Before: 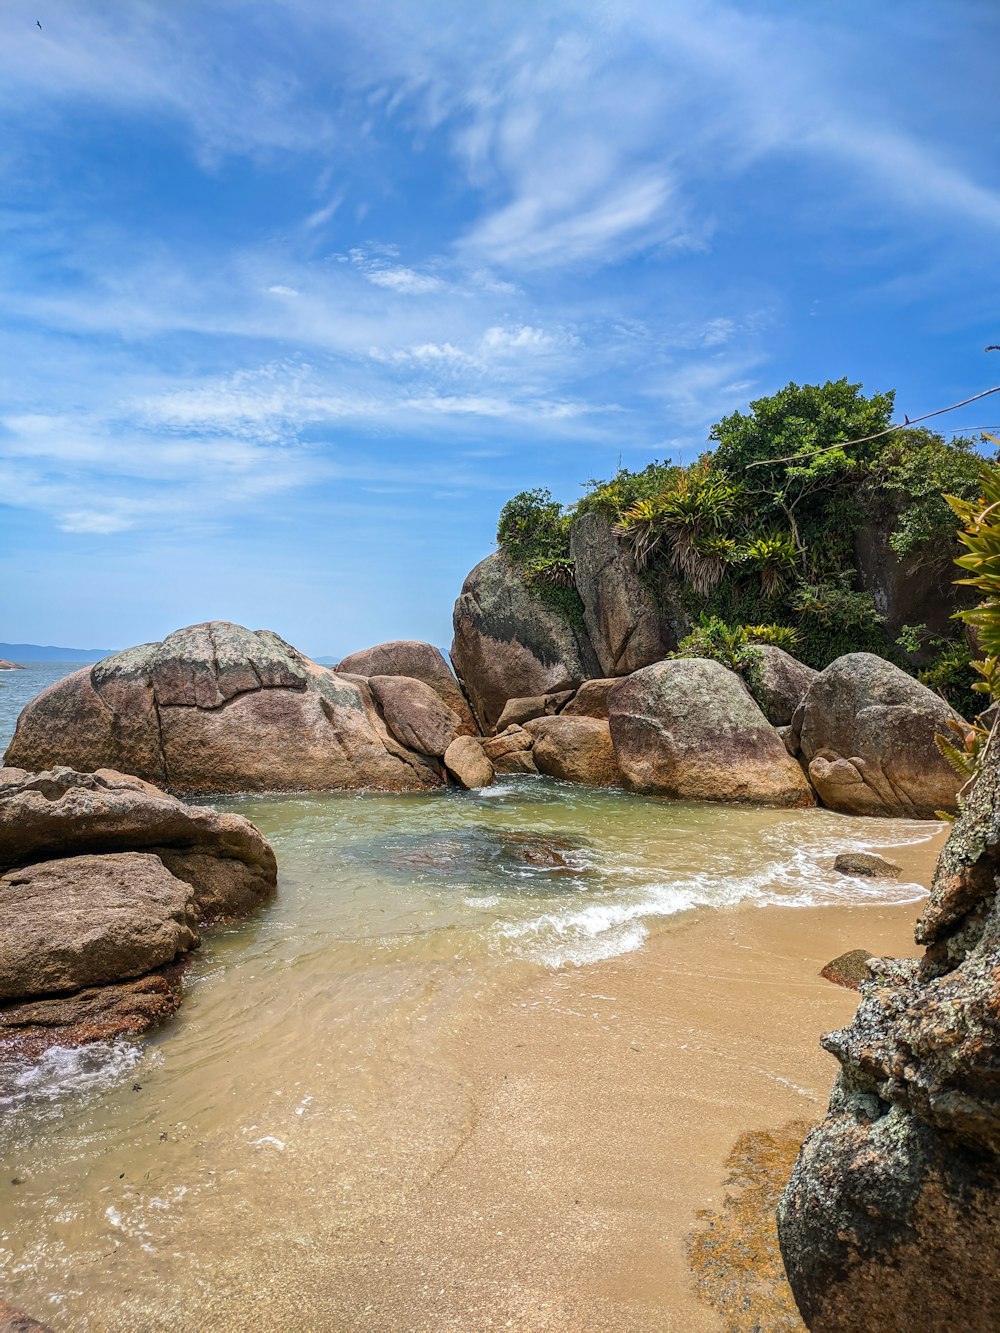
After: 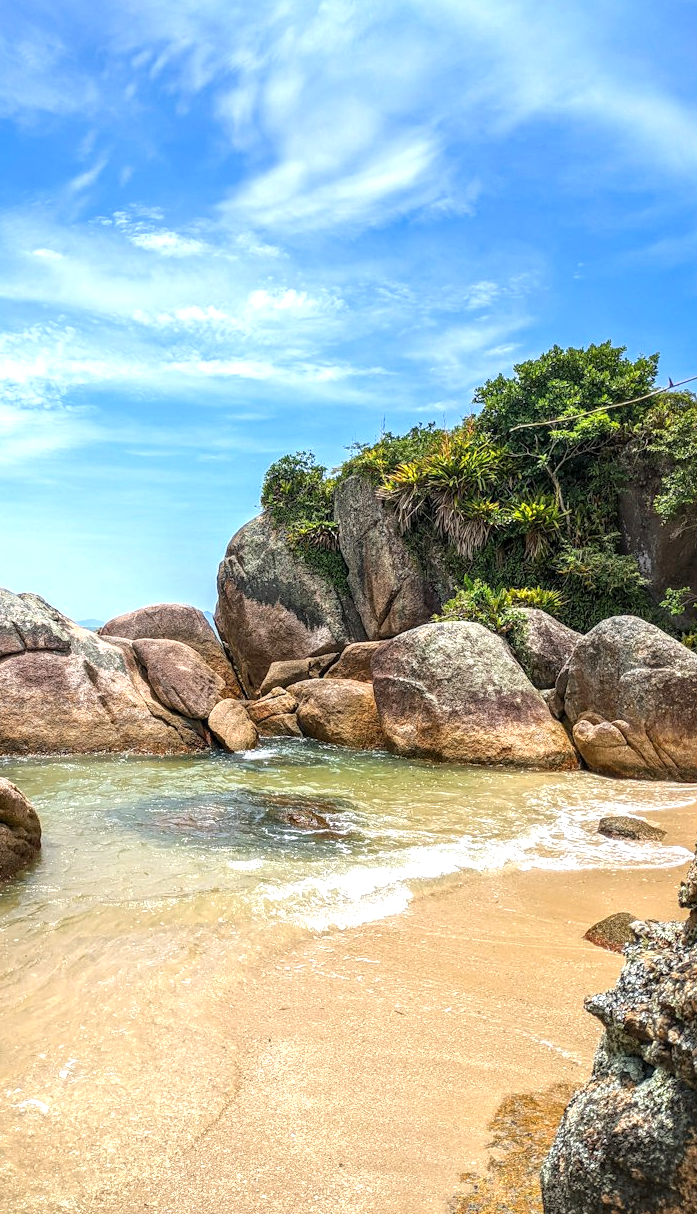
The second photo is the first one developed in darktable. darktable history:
exposure: black level correction 0, exposure 0.692 EV, compensate highlight preservation false
crop and rotate: left 23.696%, top 2.796%, right 6.533%, bottom 6.116%
local contrast: on, module defaults
